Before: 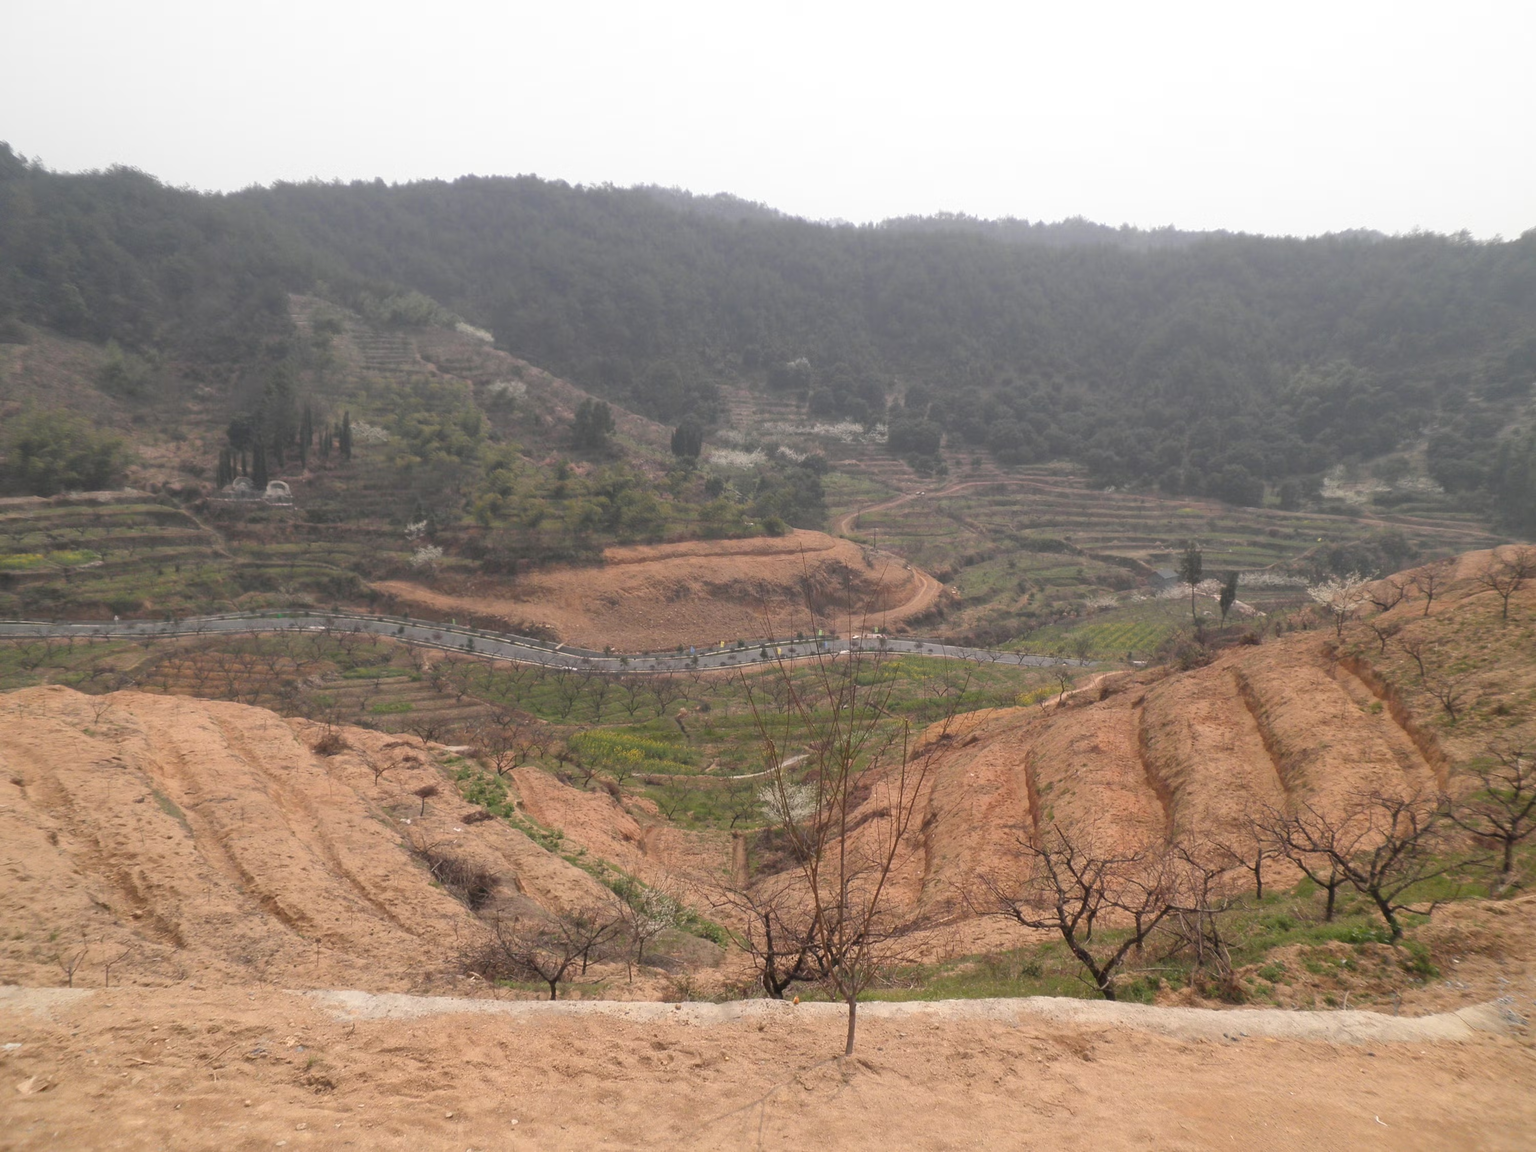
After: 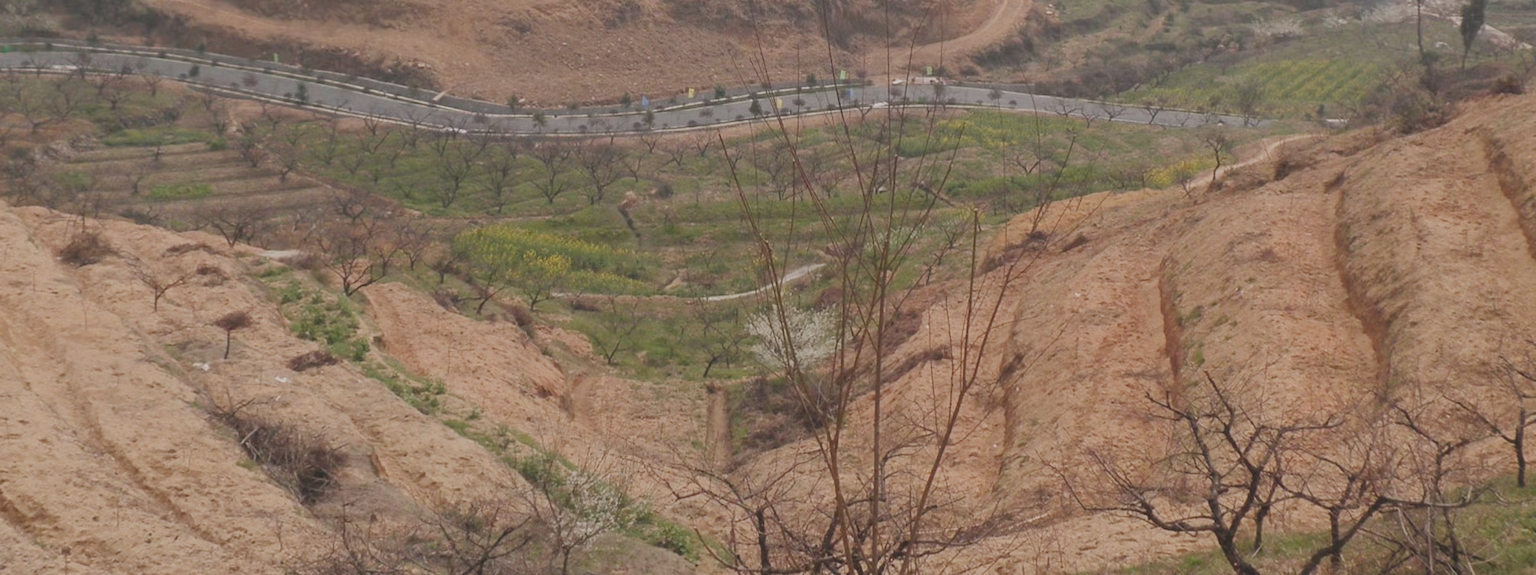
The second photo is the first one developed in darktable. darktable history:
crop: left 17.965%, top 50.746%, right 17.341%, bottom 16.941%
filmic rgb: black relative exposure -7.44 EV, white relative exposure 4.84 EV, hardness 3.4, preserve chrominance no, color science v5 (2021)
exposure: black level correction -0.025, exposure -0.119 EV, compensate exposure bias true, compensate highlight preservation false
